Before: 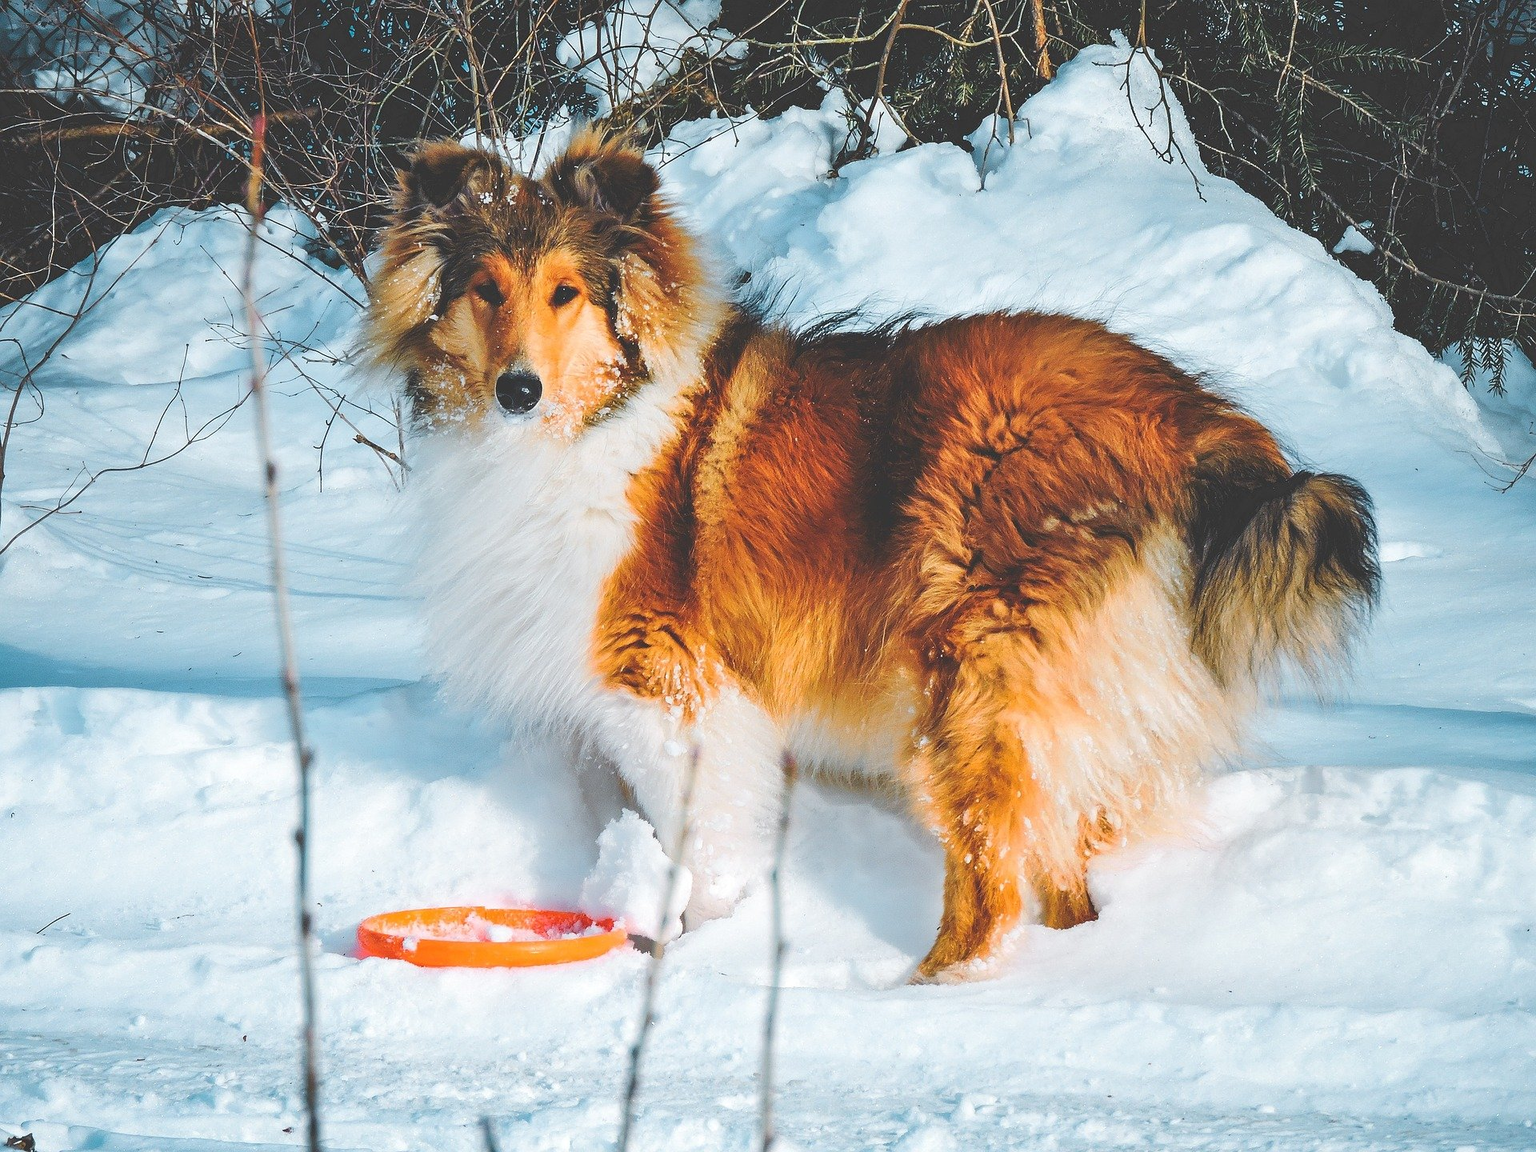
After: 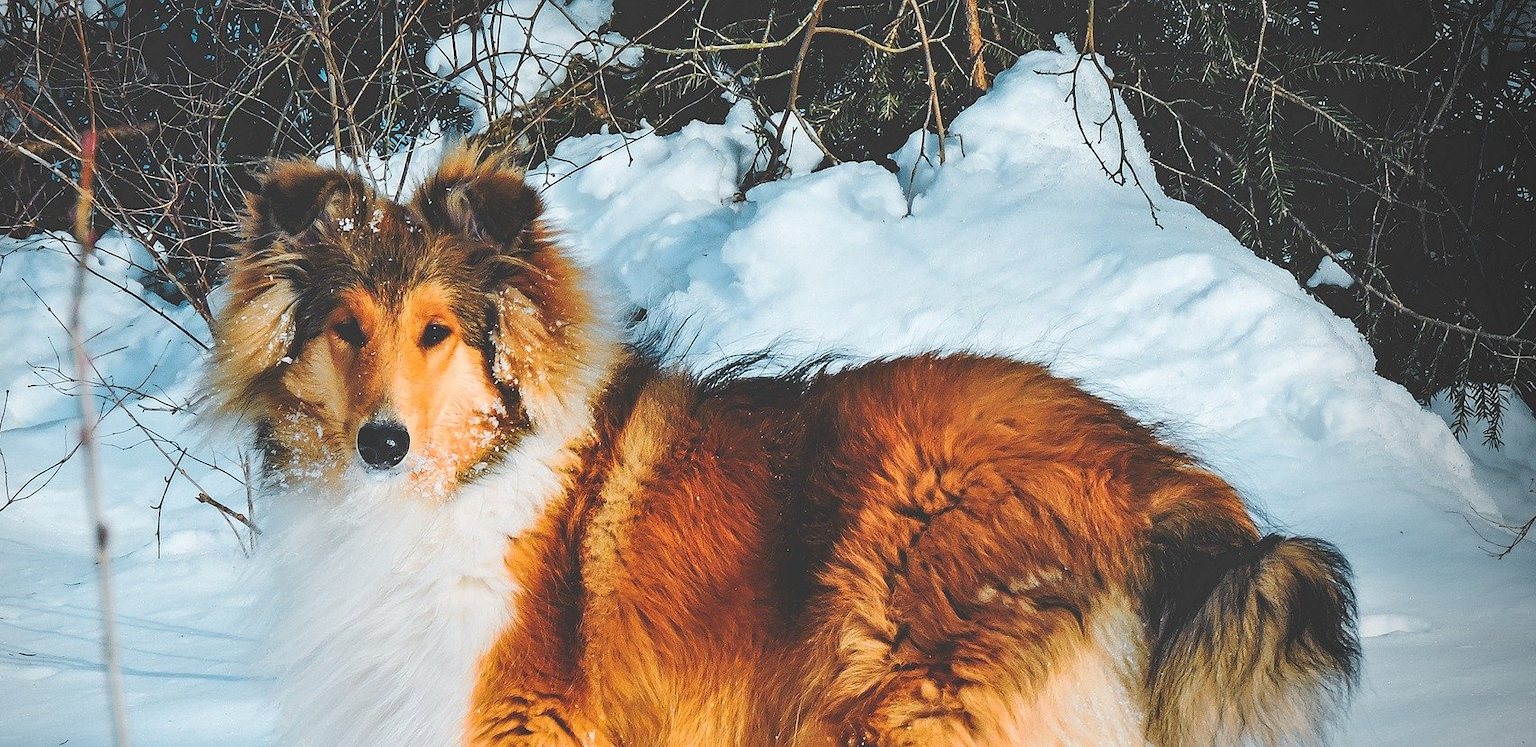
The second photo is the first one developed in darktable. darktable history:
vignetting: center (-0.15, 0.013)
crop and rotate: left 11.812%, bottom 42.776%
